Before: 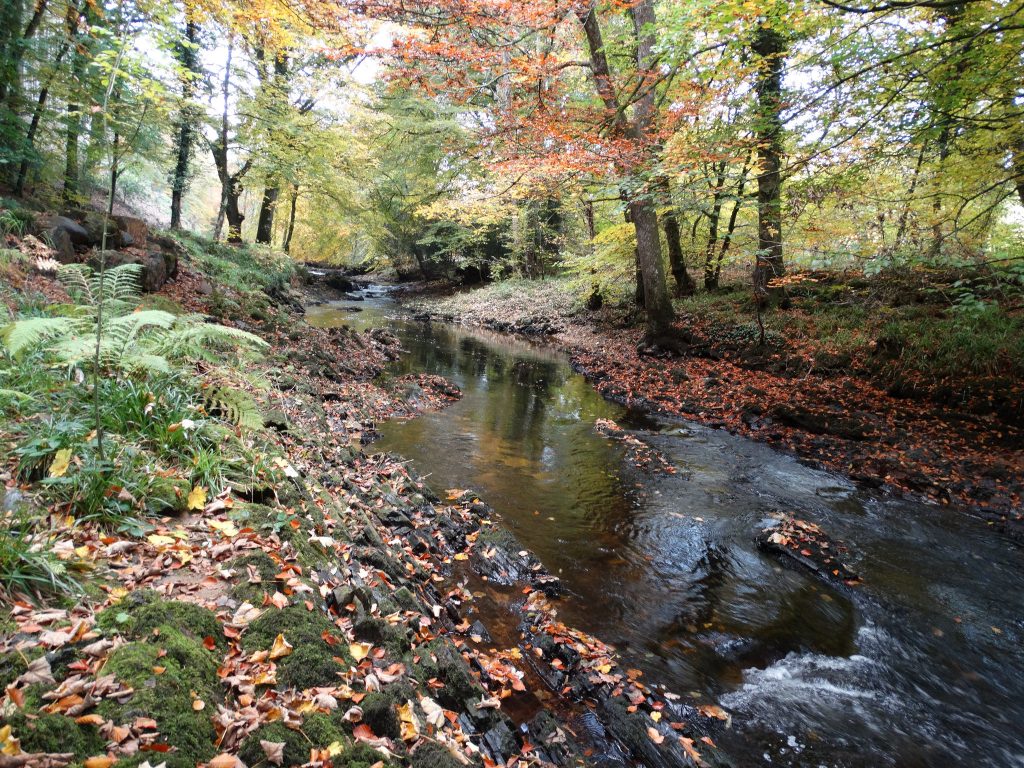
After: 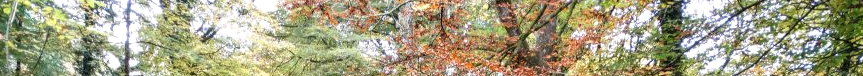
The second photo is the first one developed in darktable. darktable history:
crop and rotate: left 9.644%, top 9.491%, right 6.021%, bottom 80.509%
local contrast: detail 130%
